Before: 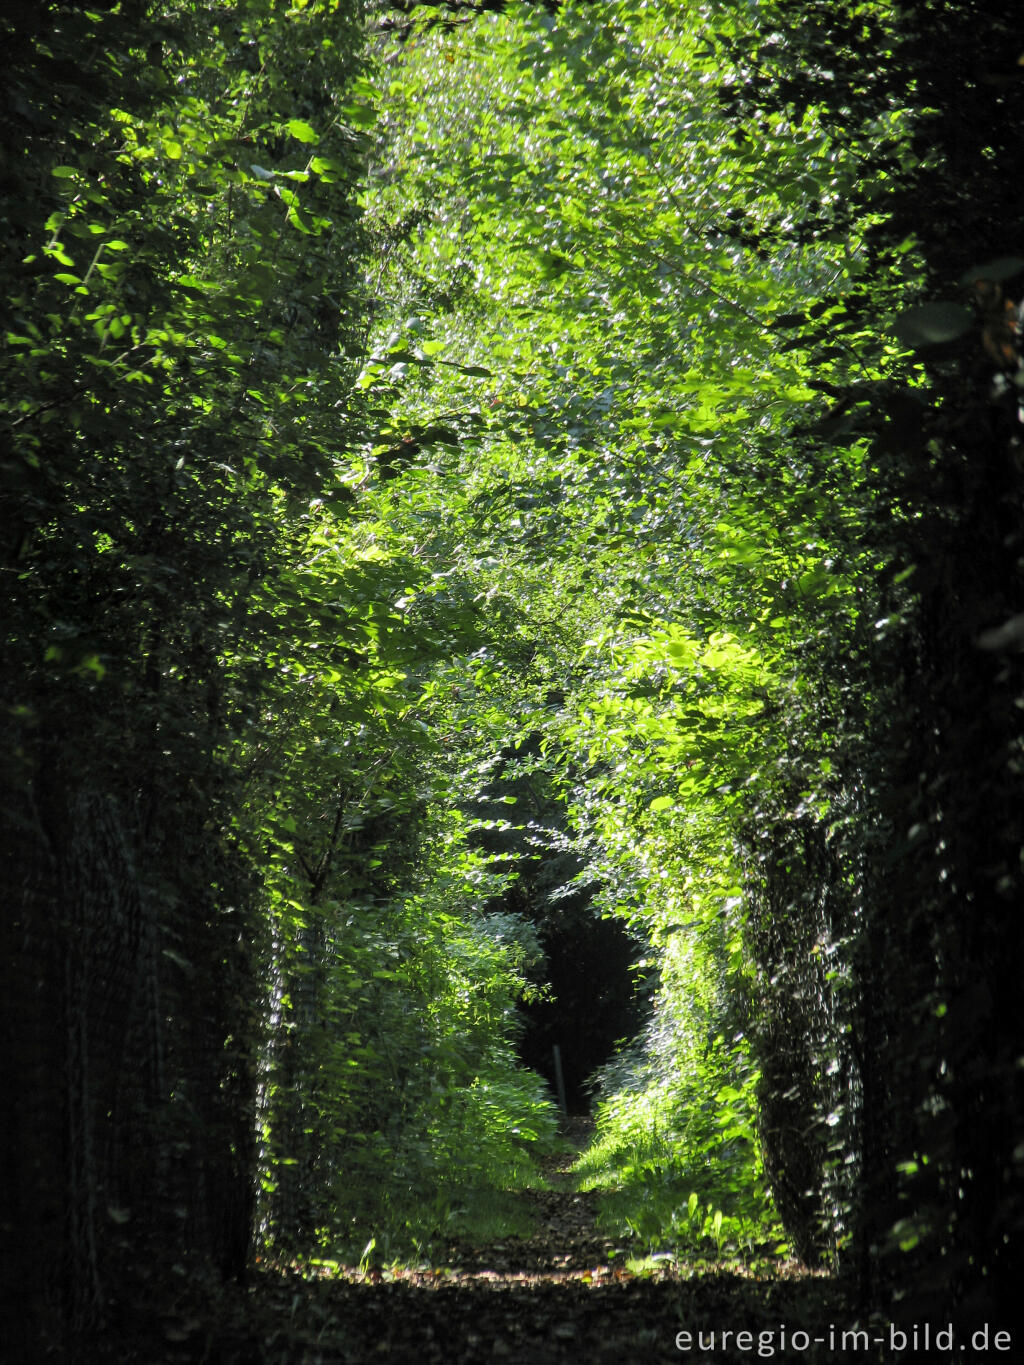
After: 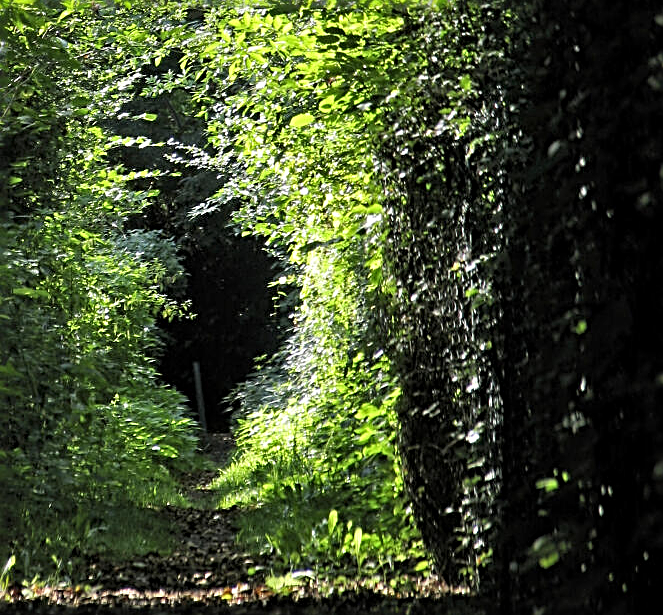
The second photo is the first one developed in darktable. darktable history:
tone equalizer: on, module defaults
color correction: highlights b* -0.036
levels: mode automatic
crop and rotate: left 35.172%, top 50.046%, bottom 4.868%
local contrast: mode bilateral grid, contrast 20, coarseness 51, detail 132%, midtone range 0.2
sharpen: radius 2.991, amount 0.769
